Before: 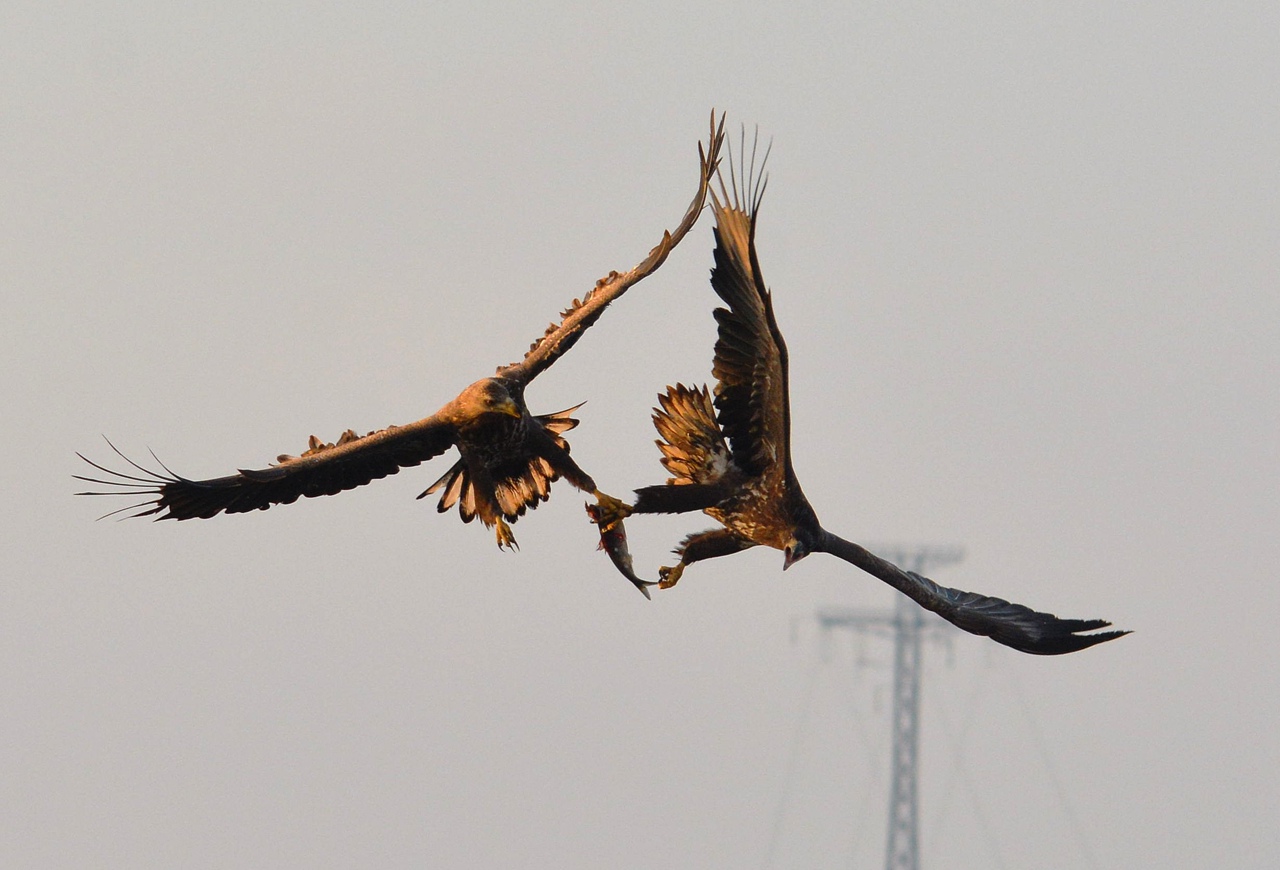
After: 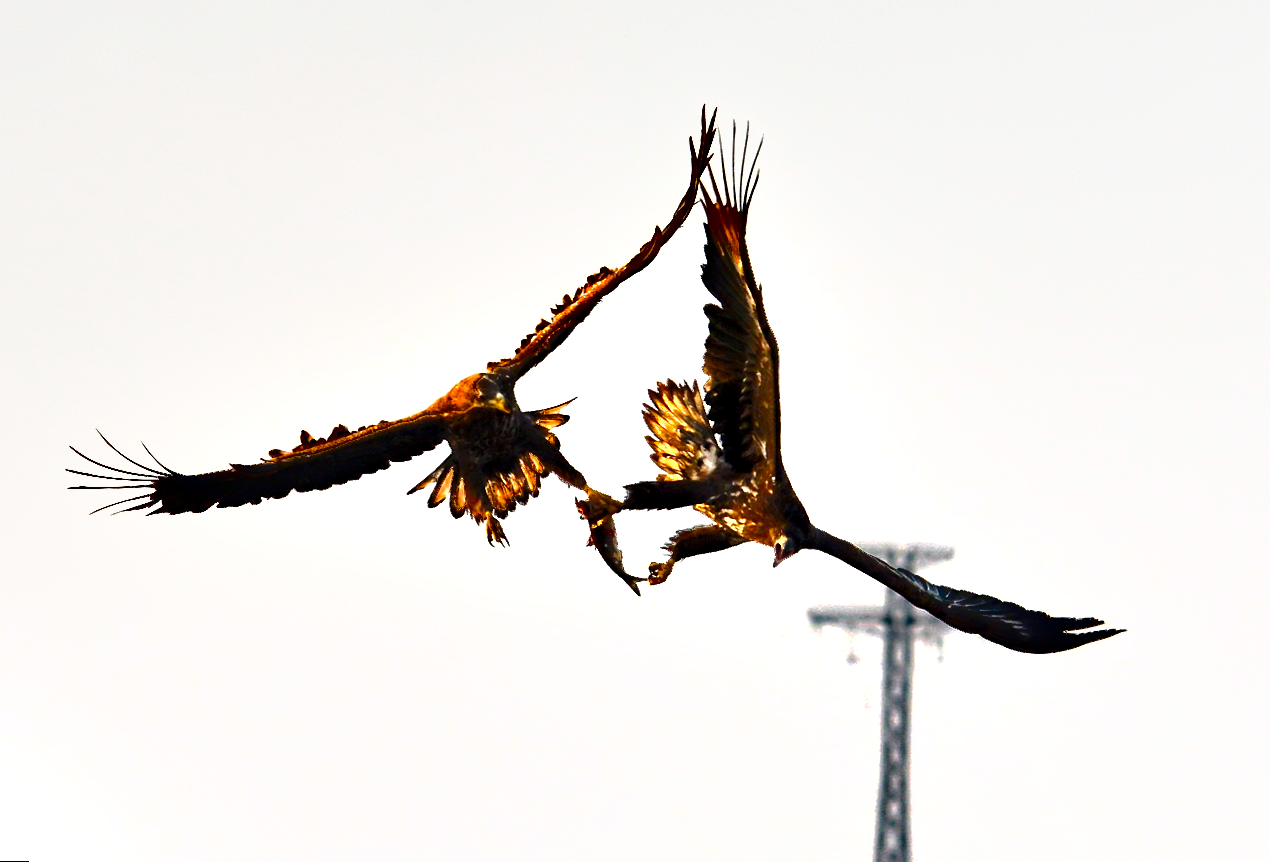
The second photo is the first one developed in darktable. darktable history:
tone curve: curves: ch0 [(0, 0) (0.641, 0.691) (1, 1)]
haze removal: adaptive false
rgb curve: curves: ch0 [(0, 0) (0.175, 0.154) (0.785, 0.663) (1, 1)]
rotate and perspective: rotation 0.192°, lens shift (horizontal) -0.015, crop left 0.005, crop right 0.996, crop top 0.006, crop bottom 0.99
shadows and highlights: white point adjustment 1, soften with gaussian
color balance rgb: perceptual saturation grading › global saturation 20%, global vibrance 20%
contrast equalizer: y [[0.783, 0.666, 0.575, 0.77, 0.556, 0.501], [0.5 ×6], [0.5 ×6], [0, 0.02, 0.272, 0.399, 0.062, 0], [0 ×6]]
exposure: black level correction 0, exposure 1.2 EV, compensate highlight preservation false
